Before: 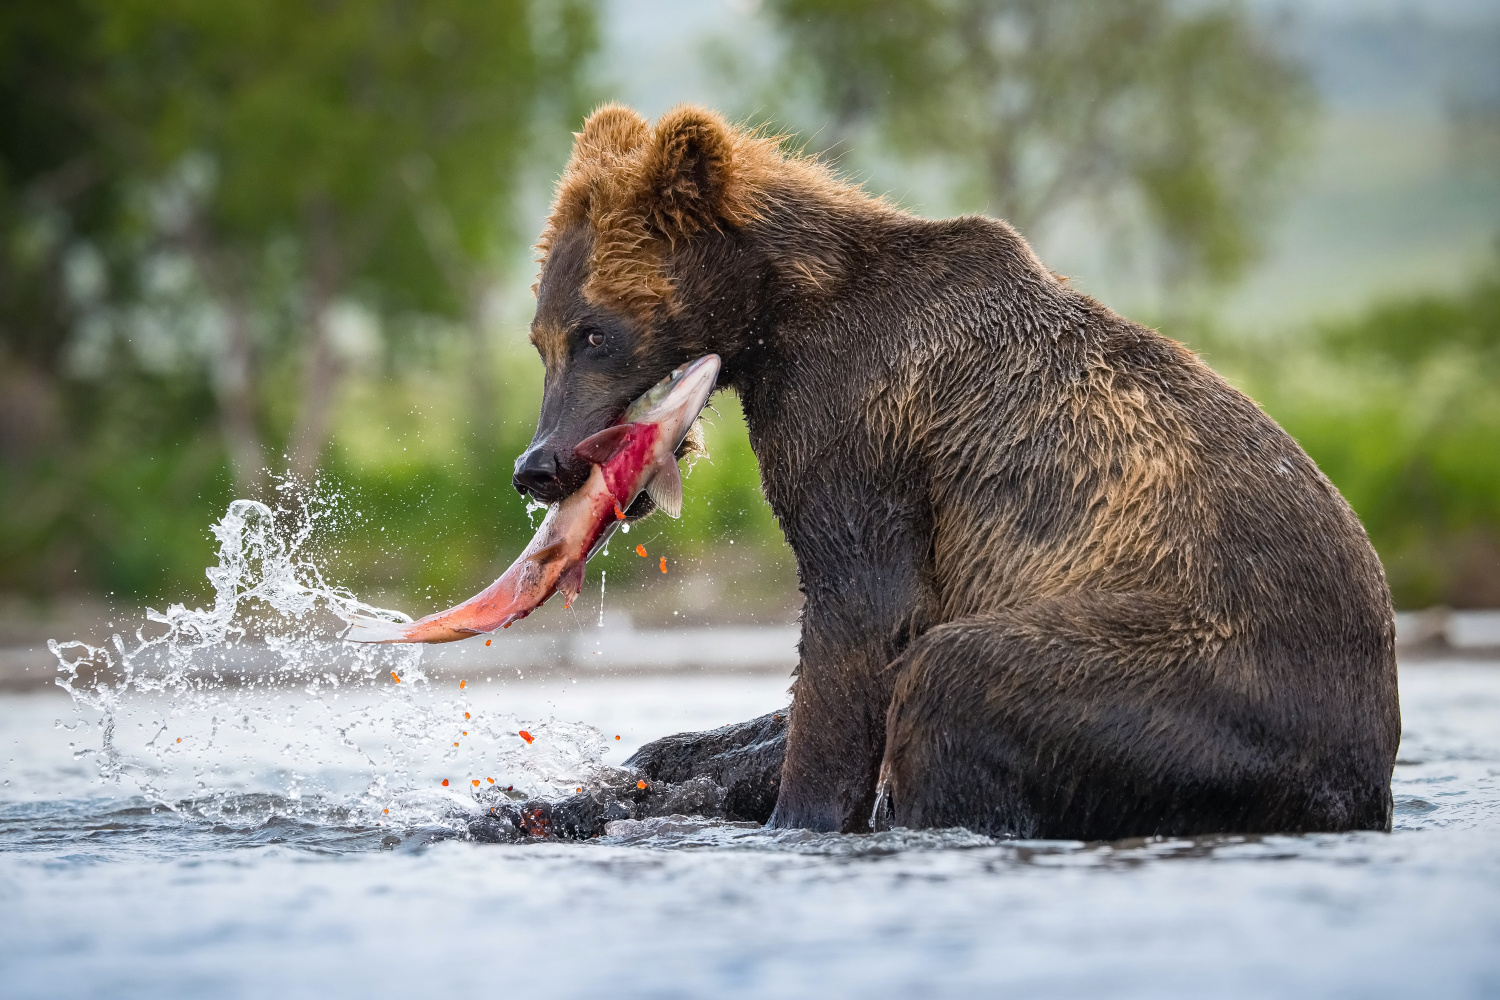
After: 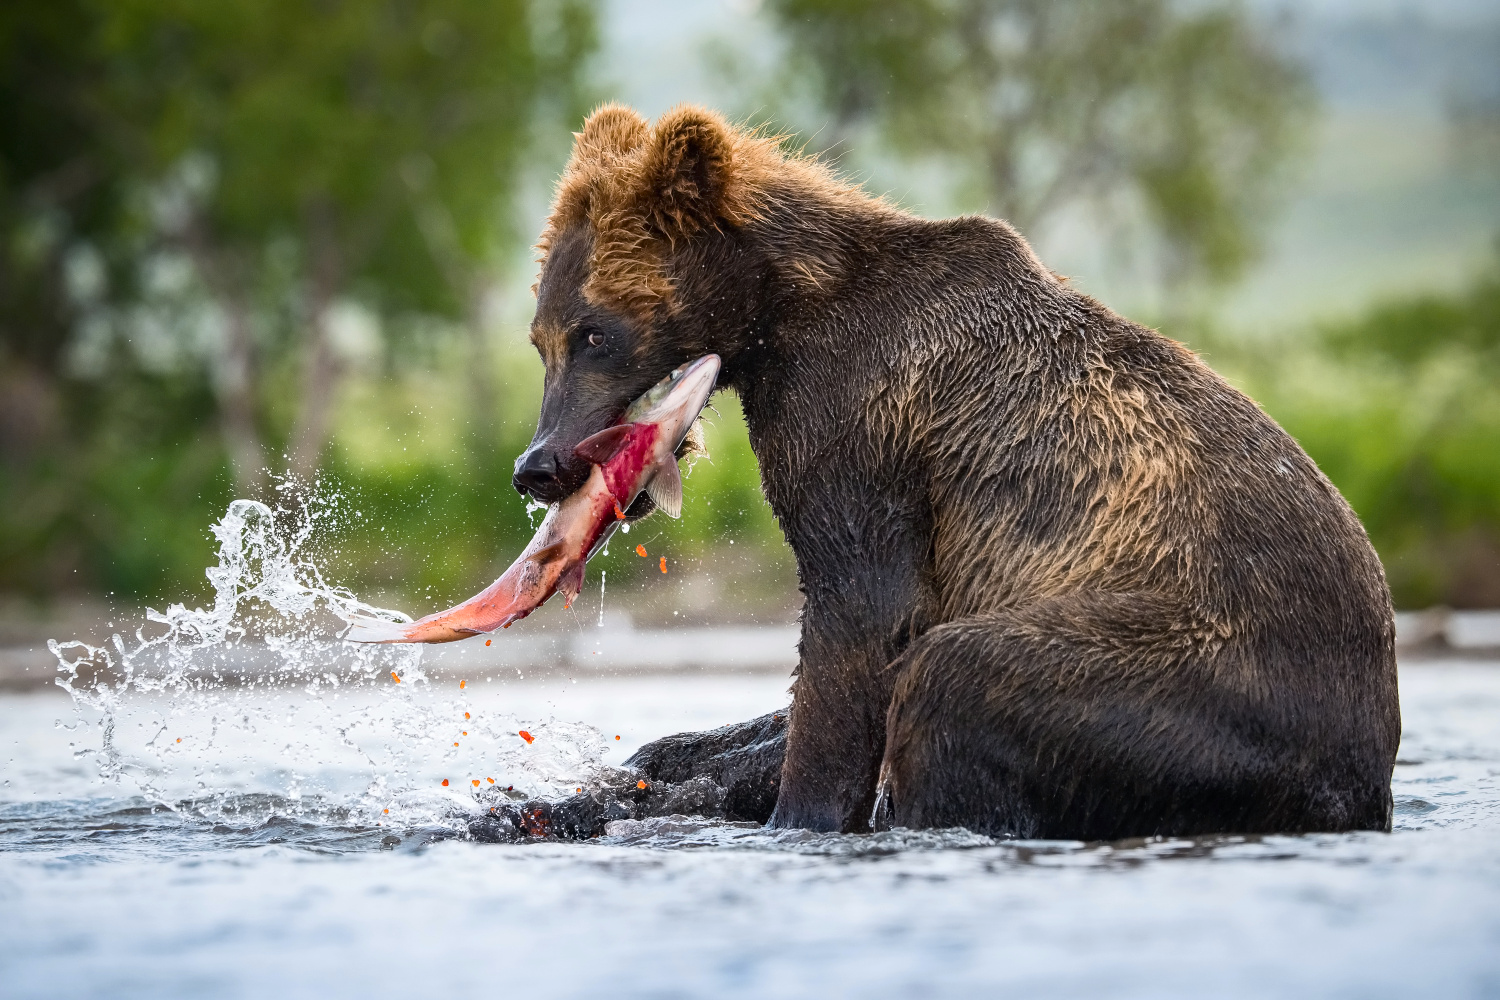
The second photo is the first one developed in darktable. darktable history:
contrast brightness saturation: contrast 0.139
